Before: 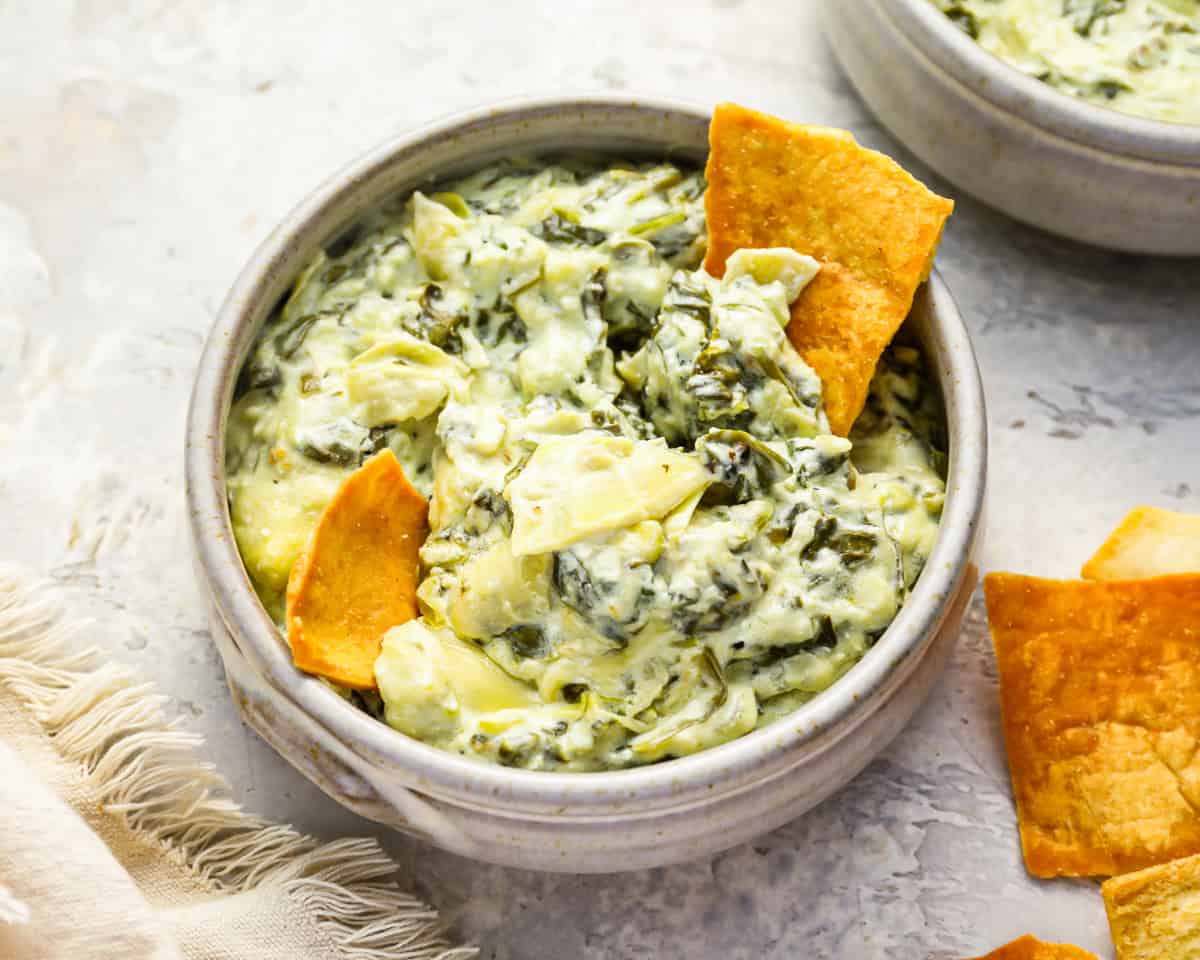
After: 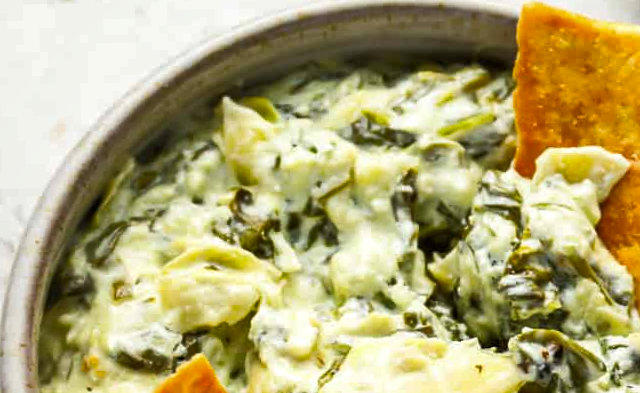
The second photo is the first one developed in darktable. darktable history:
crop: left 15.306%, top 9.065%, right 30.789%, bottom 48.638%
shadows and highlights: shadows 12, white point adjustment 1.2, soften with gaussian
rotate and perspective: rotation -1°, crop left 0.011, crop right 0.989, crop top 0.025, crop bottom 0.975
